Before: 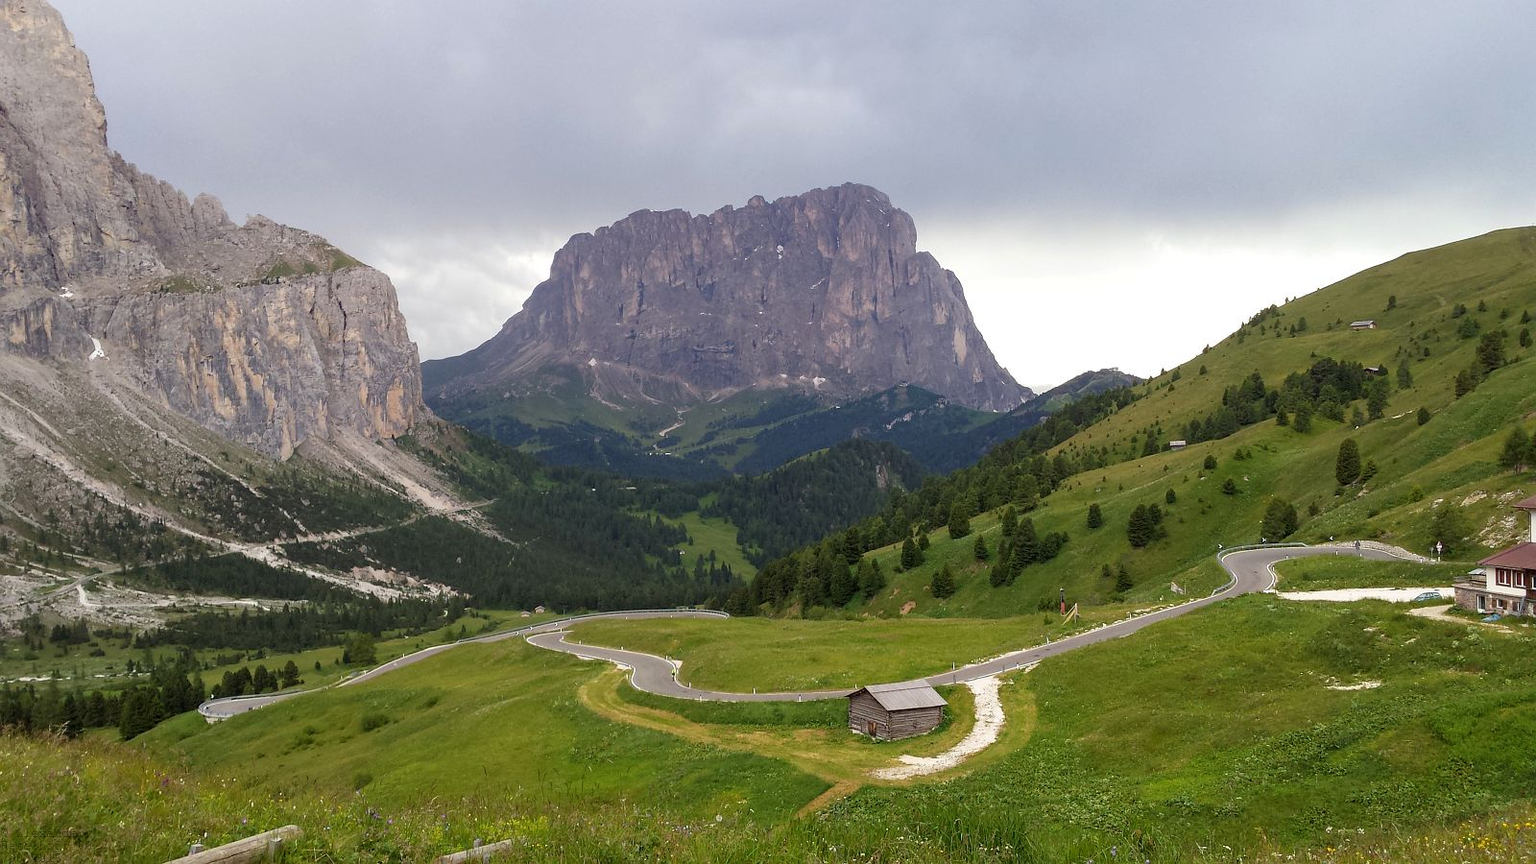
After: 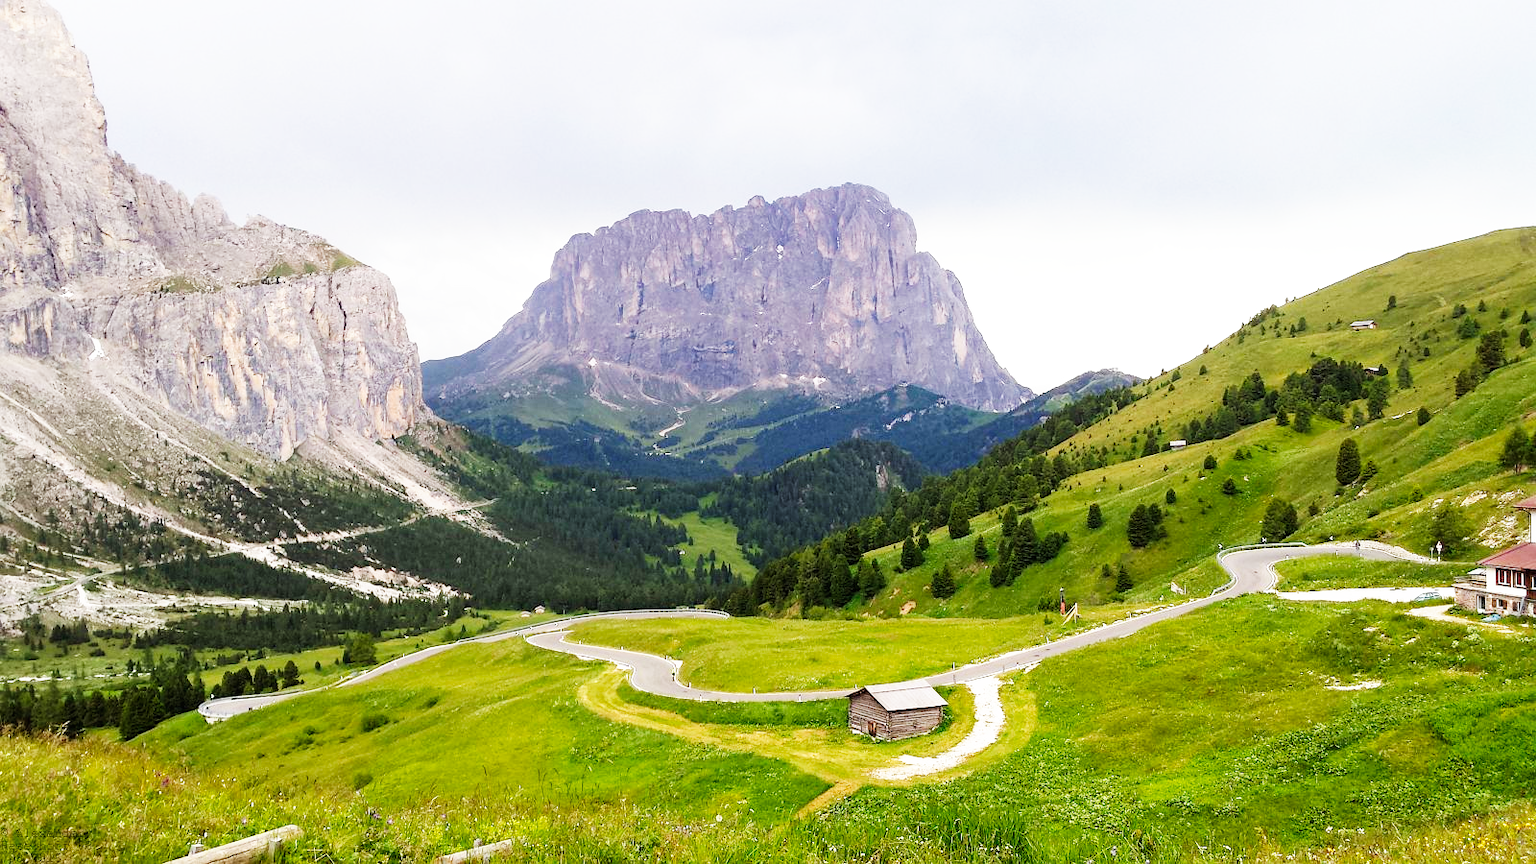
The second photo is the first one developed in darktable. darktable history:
rotate and perspective: automatic cropping original format, crop left 0, crop top 0
base curve: curves: ch0 [(0, 0) (0.007, 0.004) (0.027, 0.03) (0.046, 0.07) (0.207, 0.54) (0.442, 0.872) (0.673, 0.972) (1, 1)], preserve colors none
